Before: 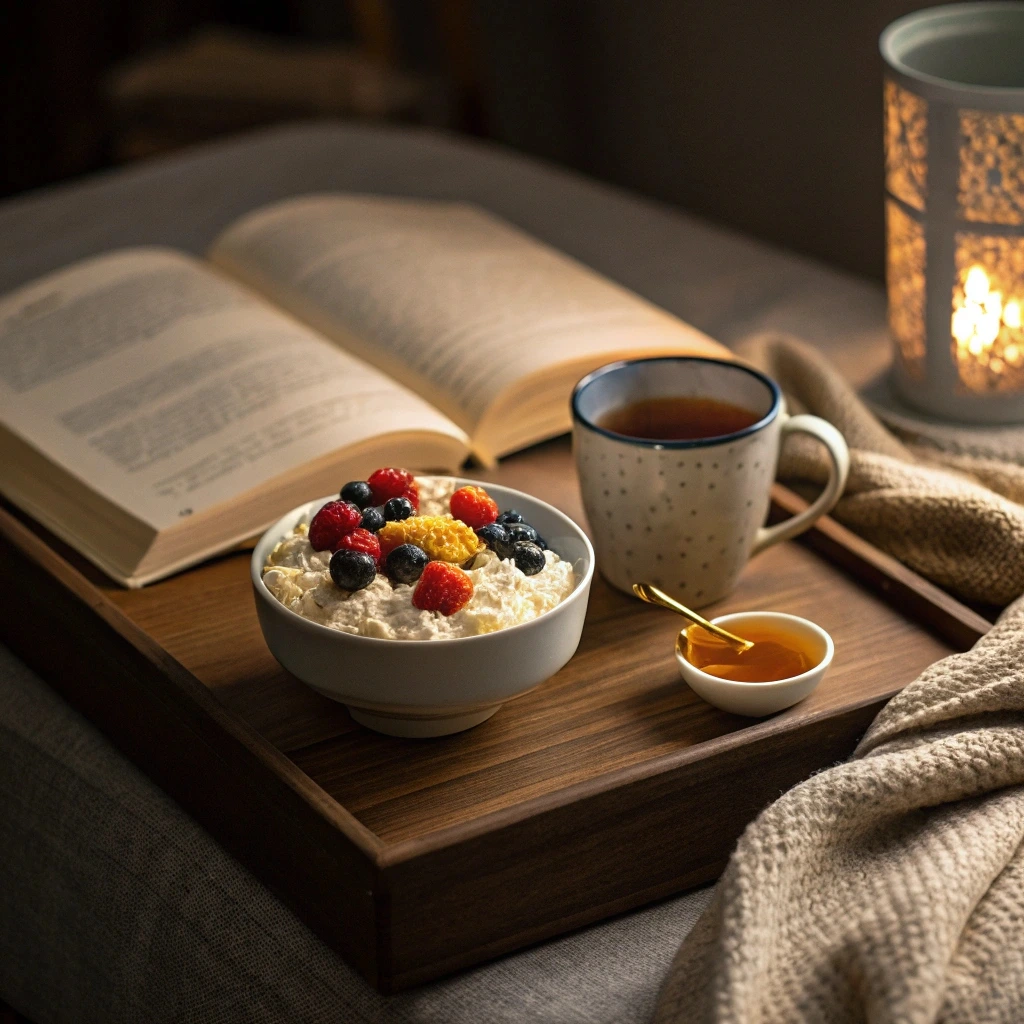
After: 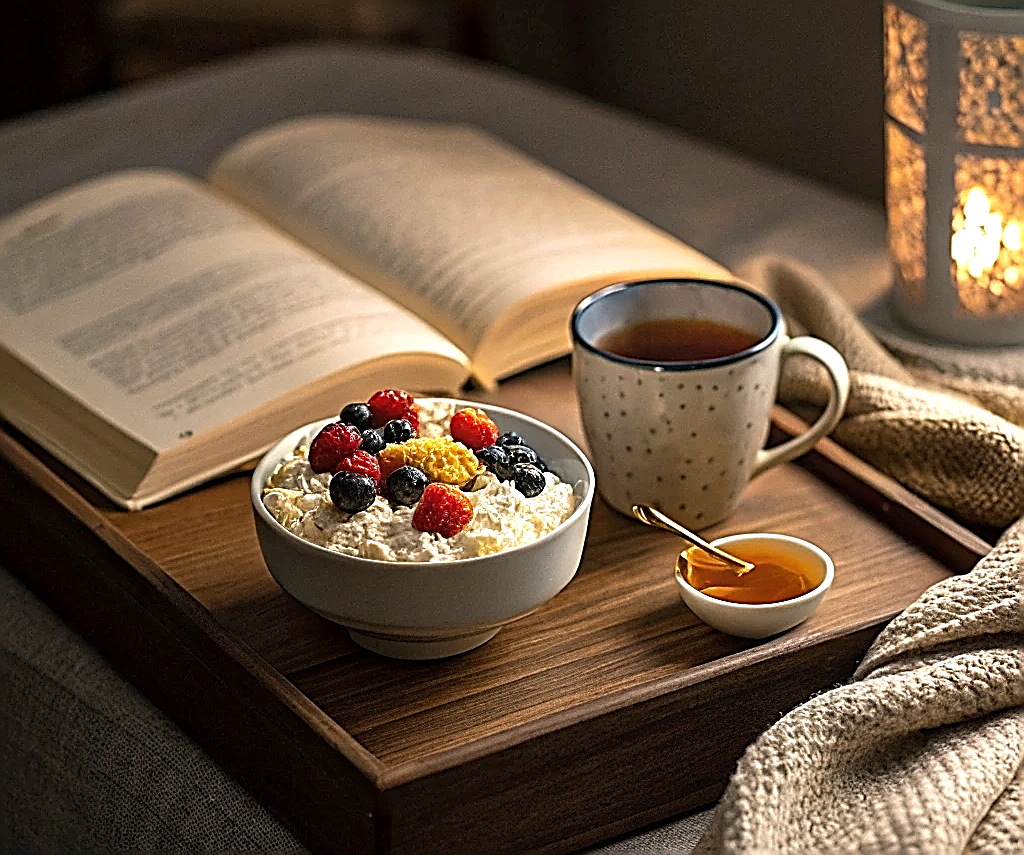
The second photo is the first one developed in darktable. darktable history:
local contrast: highlights 100%, shadows 100%, detail 120%, midtone range 0.2
crop: top 7.625%, bottom 8.027%
exposure: black level correction 0, exposure 0.3 EV, compensate highlight preservation false
sharpen: amount 2
